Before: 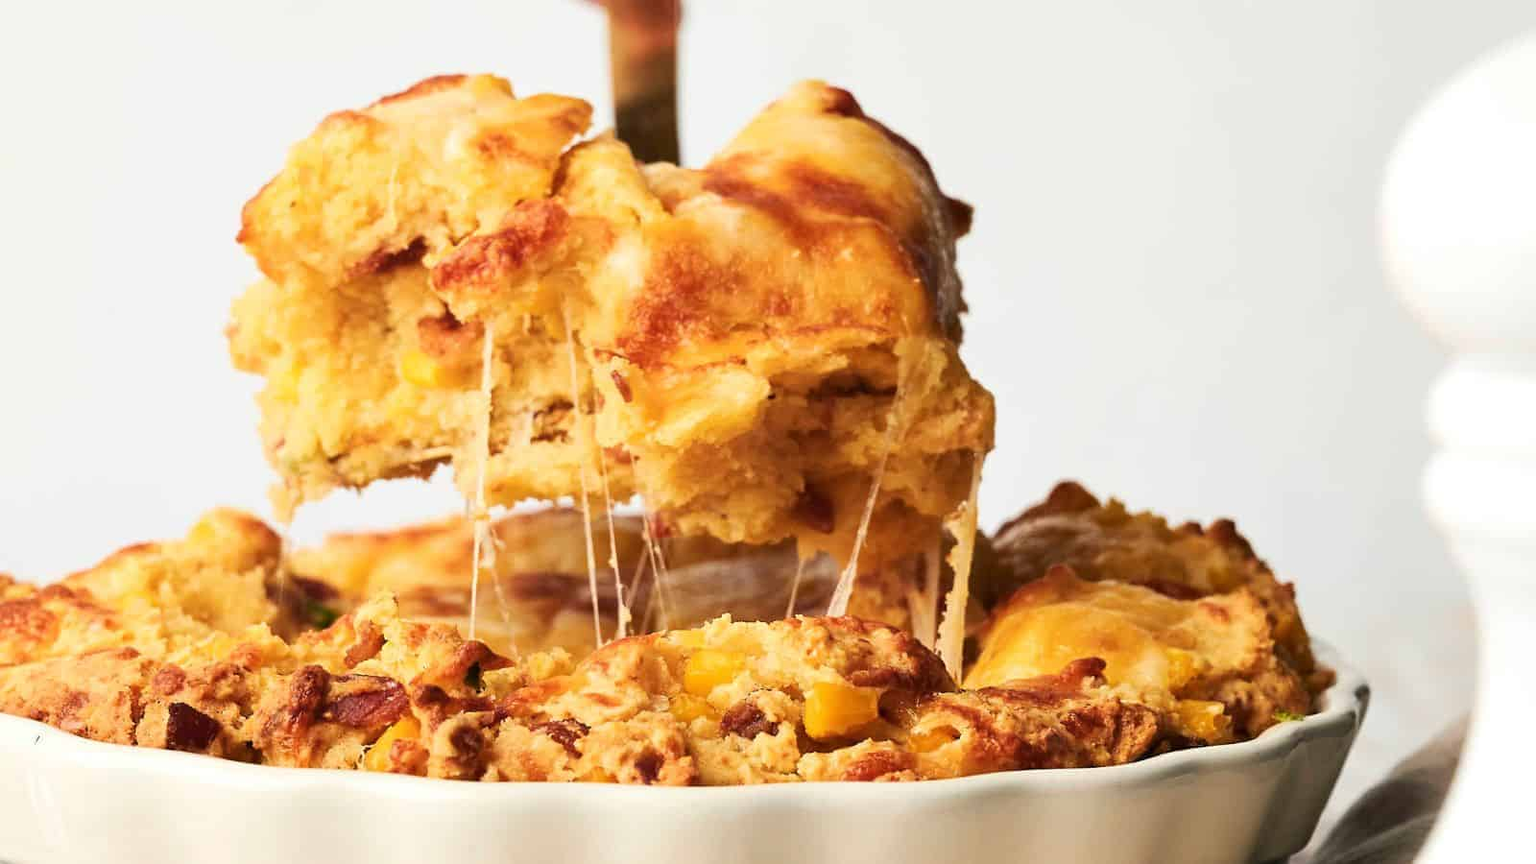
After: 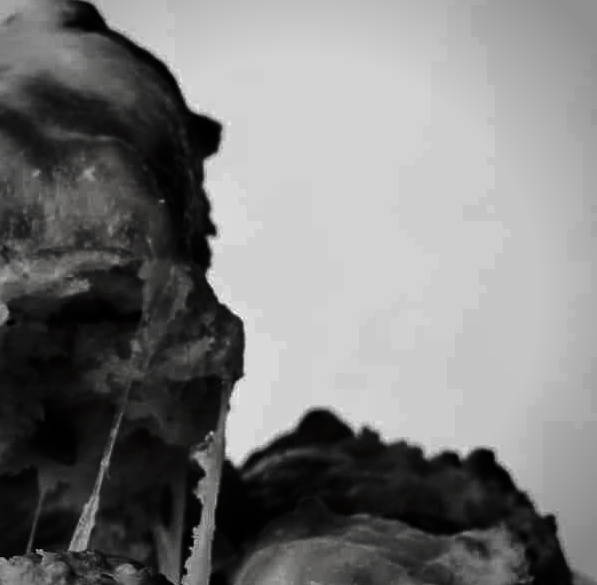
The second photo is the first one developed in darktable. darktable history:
crop and rotate: left 49.572%, top 10.116%, right 13.071%, bottom 24.861%
contrast brightness saturation: contrast 0.024, brightness -0.983, saturation -0.99
vignetting: on, module defaults
